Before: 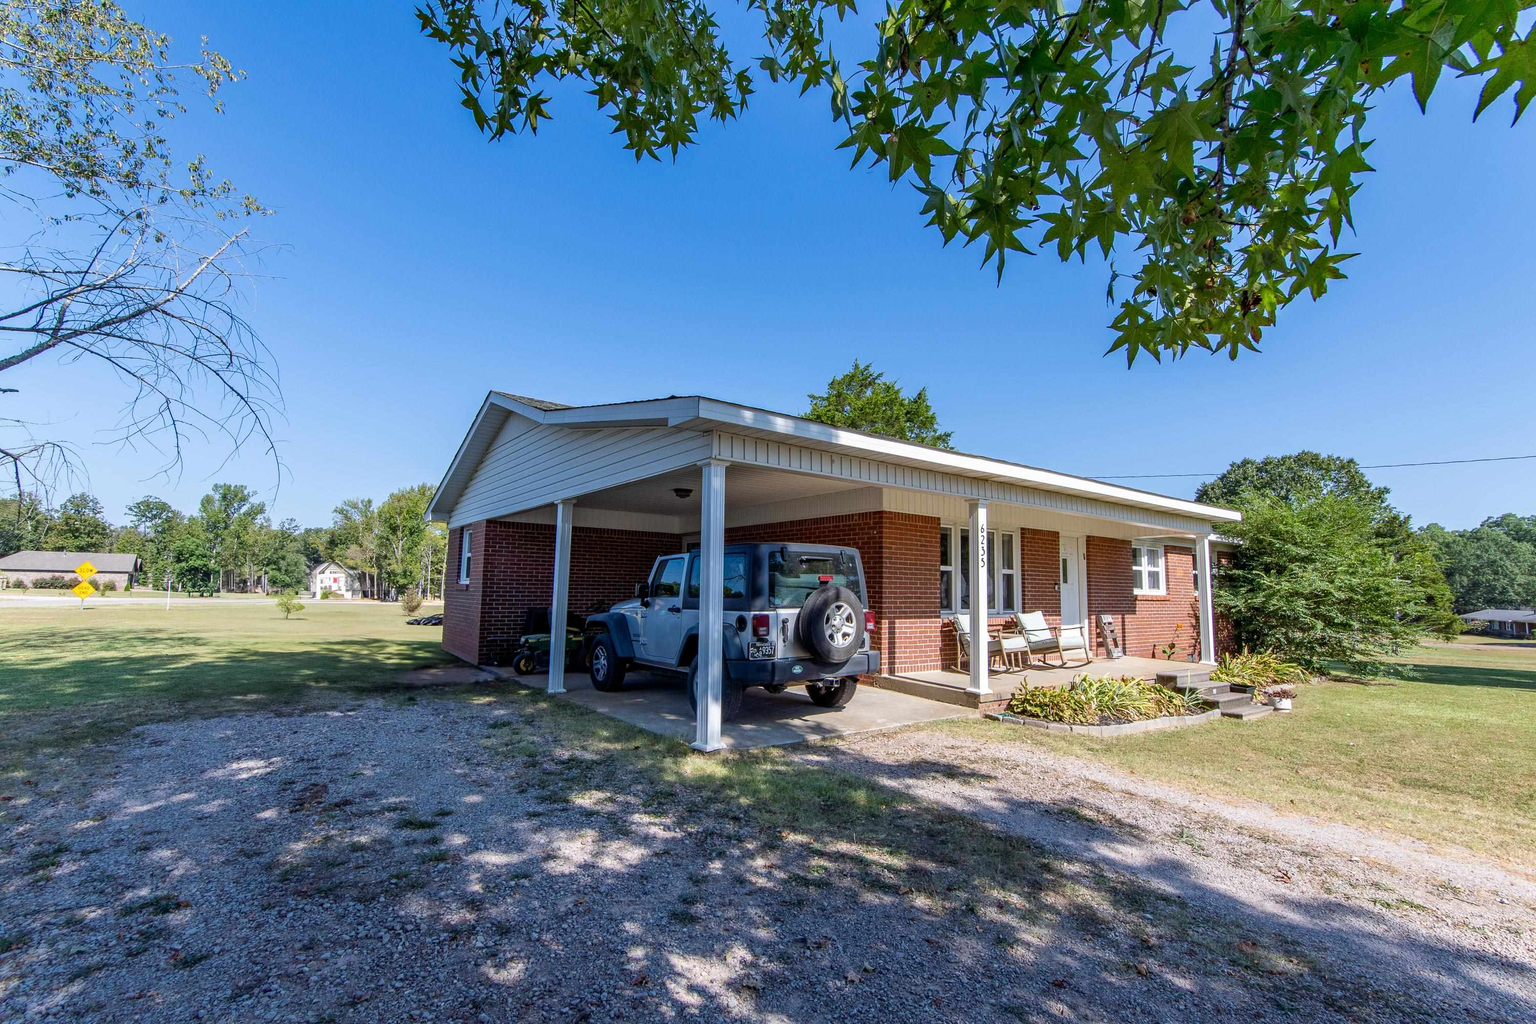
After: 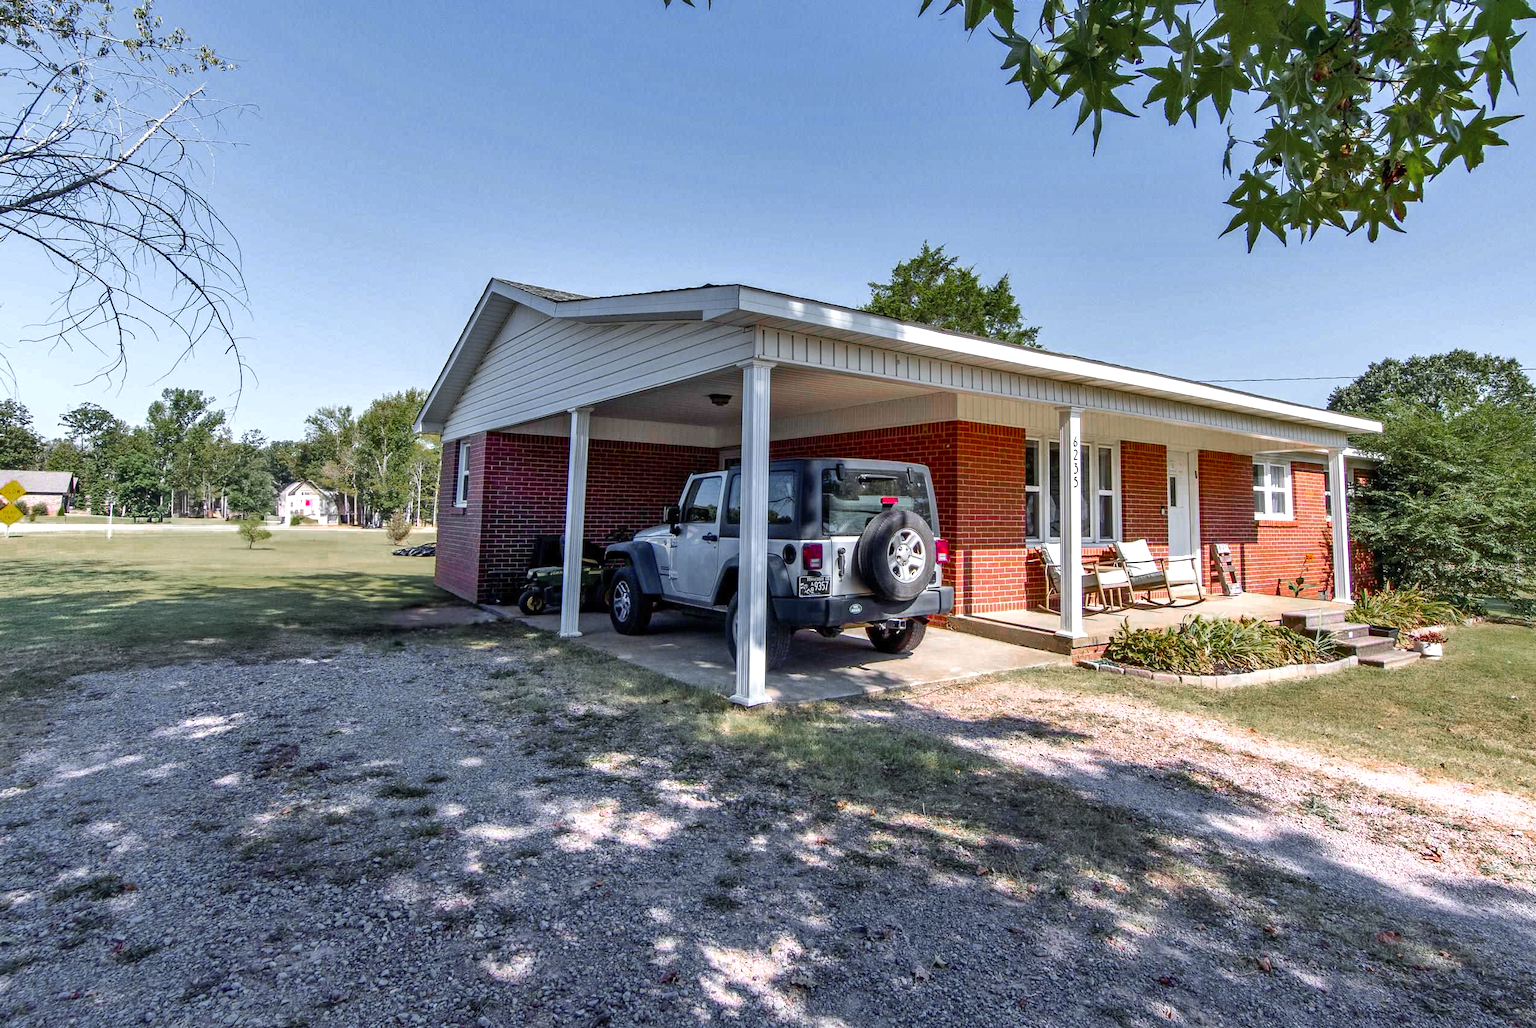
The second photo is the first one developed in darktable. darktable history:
crop and rotate: left 4.946%, top 15.307%, right 10.71%
color zones: curves: ch0 [(0, 0.48) (0.209, 0.398) (0.305, 0.332) (0.429, 0.493) (0.571, 0.5) (0.714, 0.5) (0.857, 0.5) (1, 0.48)]; ch1 [(0, 0.736) (0.143, 0.625) (0.225, 0.371) (0.429, 0.256) (0.571, 0.241) (0.714, 0.213) (0.857, 0.48) (1, 0.736)]; ch2 [(0, 0.448) (0.143, 0.498) (0.286, 0.5) (0.429, 0.5) (0.571, 0.5) (0.714, 0.5) (0.857, 0.5) (1, 0.448)]
contrast brightness saturation: contrast 0.077, saturation 0.204
shadows and highlights: highlights color adjustment 49.63%, low approximation 0.01, soften with gaussian
exposure: exposure 0.472 EV, compensate exposure bias true, compensate highlight preservation false
